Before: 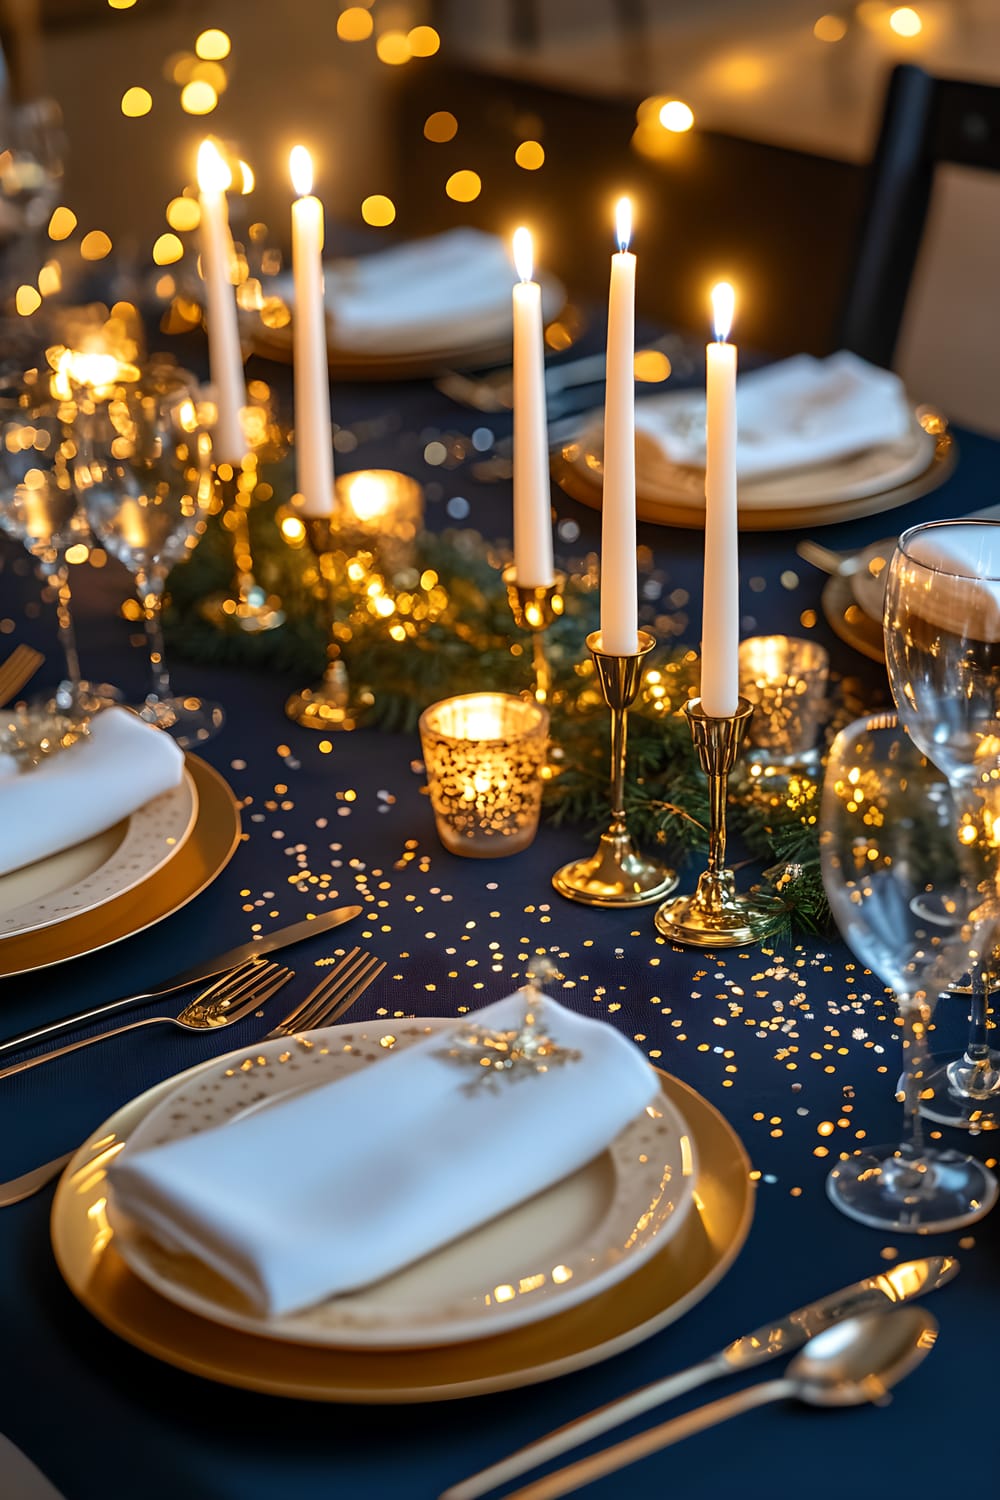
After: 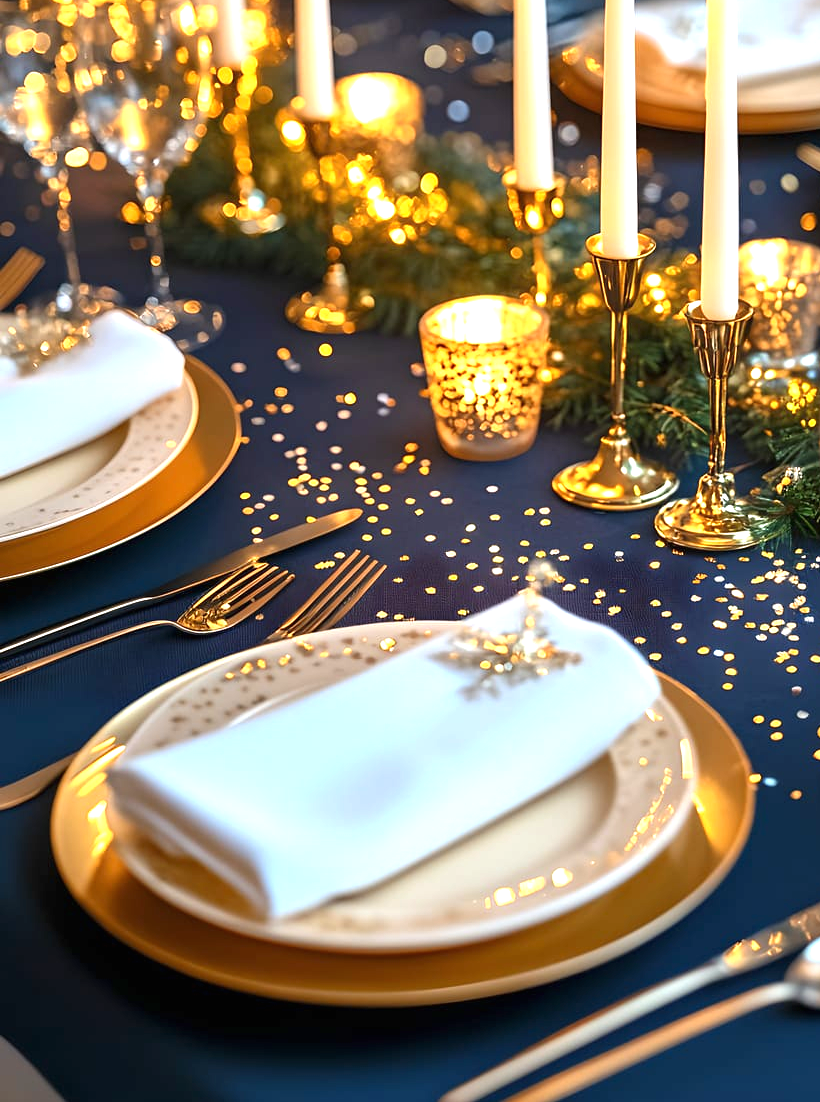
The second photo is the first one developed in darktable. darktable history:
exposure: black level correction 0, exposure 1.1 EV, compensate highlight preservation false
crop: top 26.531%, right 17.959%
